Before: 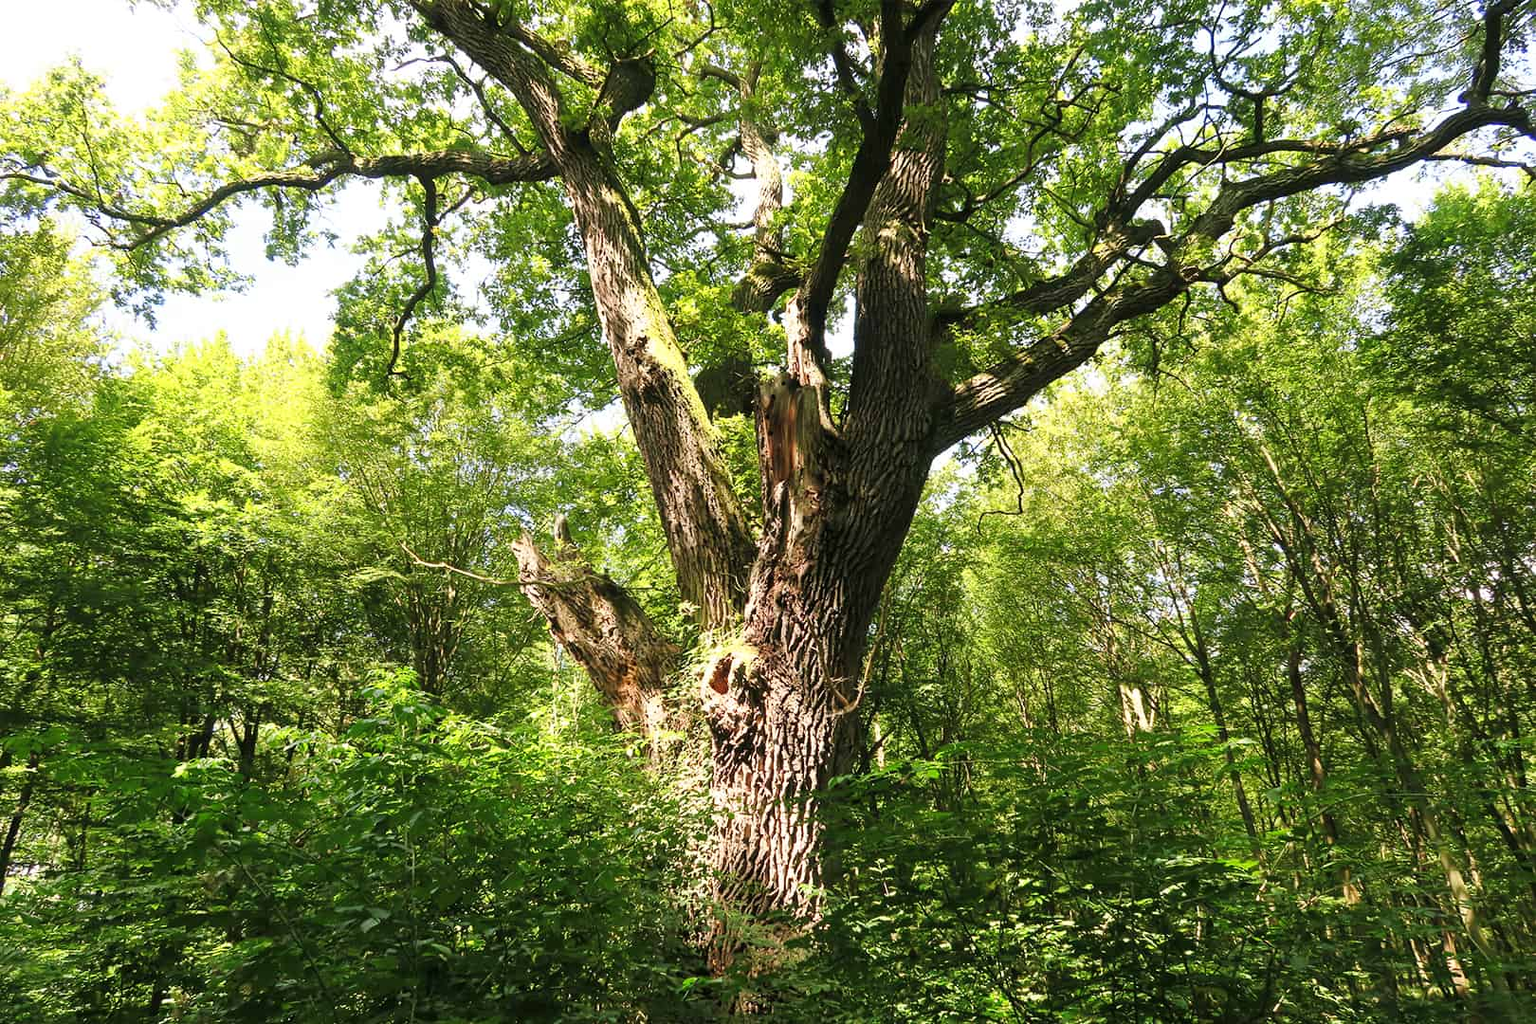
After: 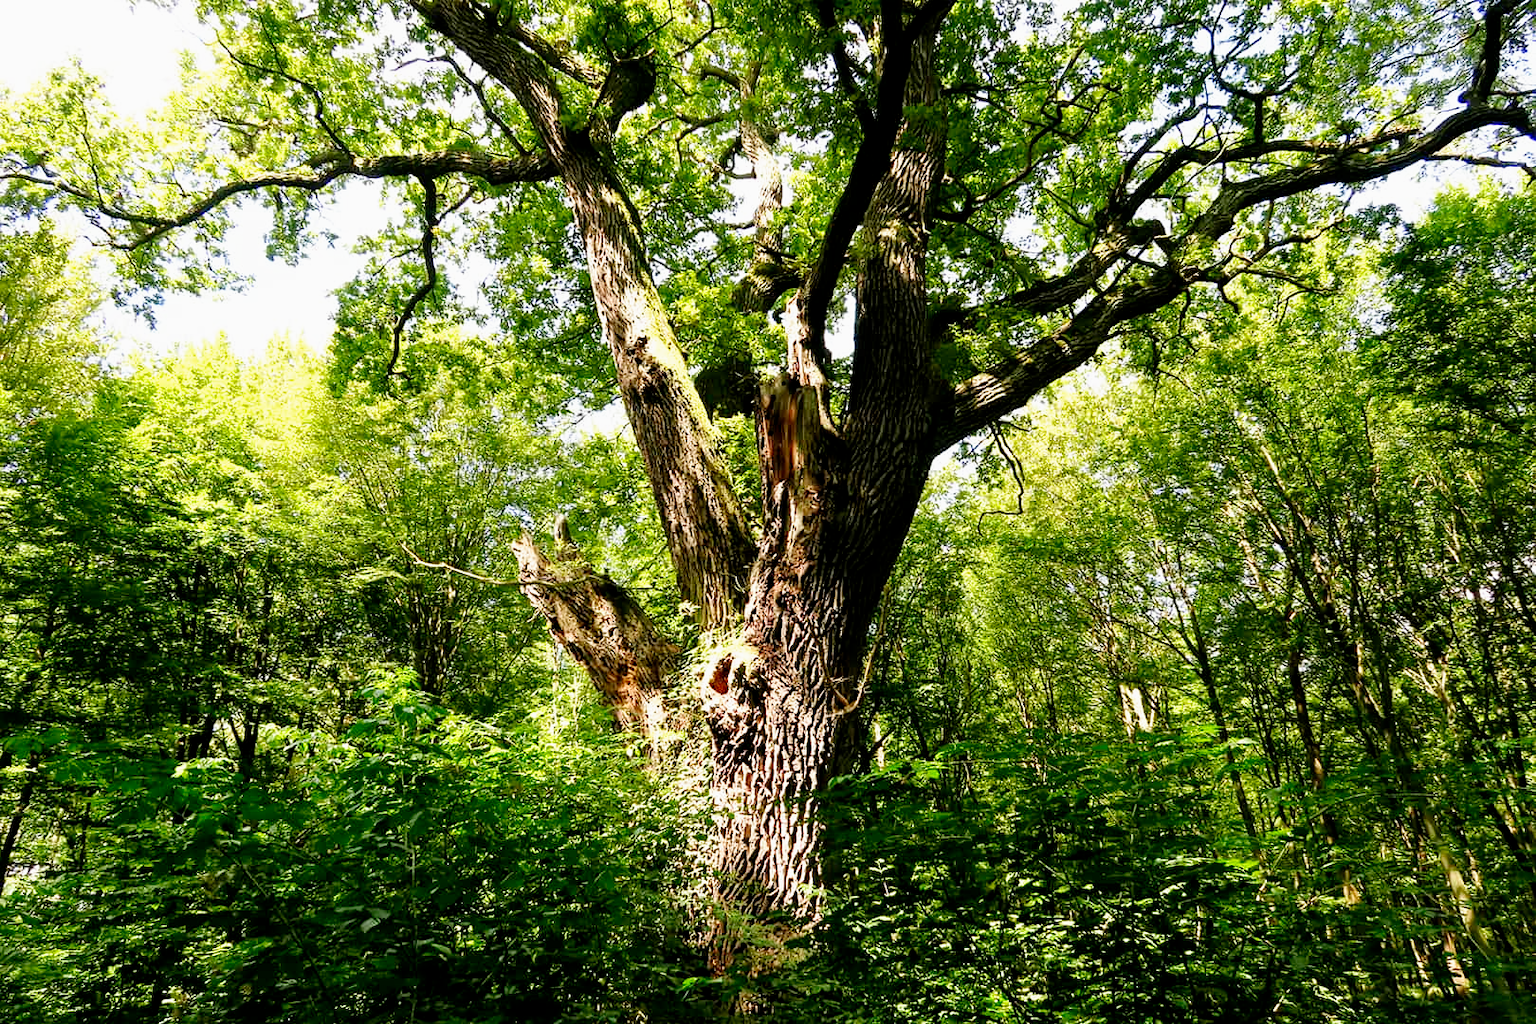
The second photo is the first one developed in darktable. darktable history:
filmic rgb: black relative exposure -6.3 EV, white relative exposure 2.8 EV, threshold 3 EV, target black luminance 0%, hardness 4.6, latitude 67.35%, contrast 1.292, shadows ↔ highlights balance -3.5%, preserve chrominance no, color science v4 (2020), contrast in shadows soft, enable highlight reconstruction true
